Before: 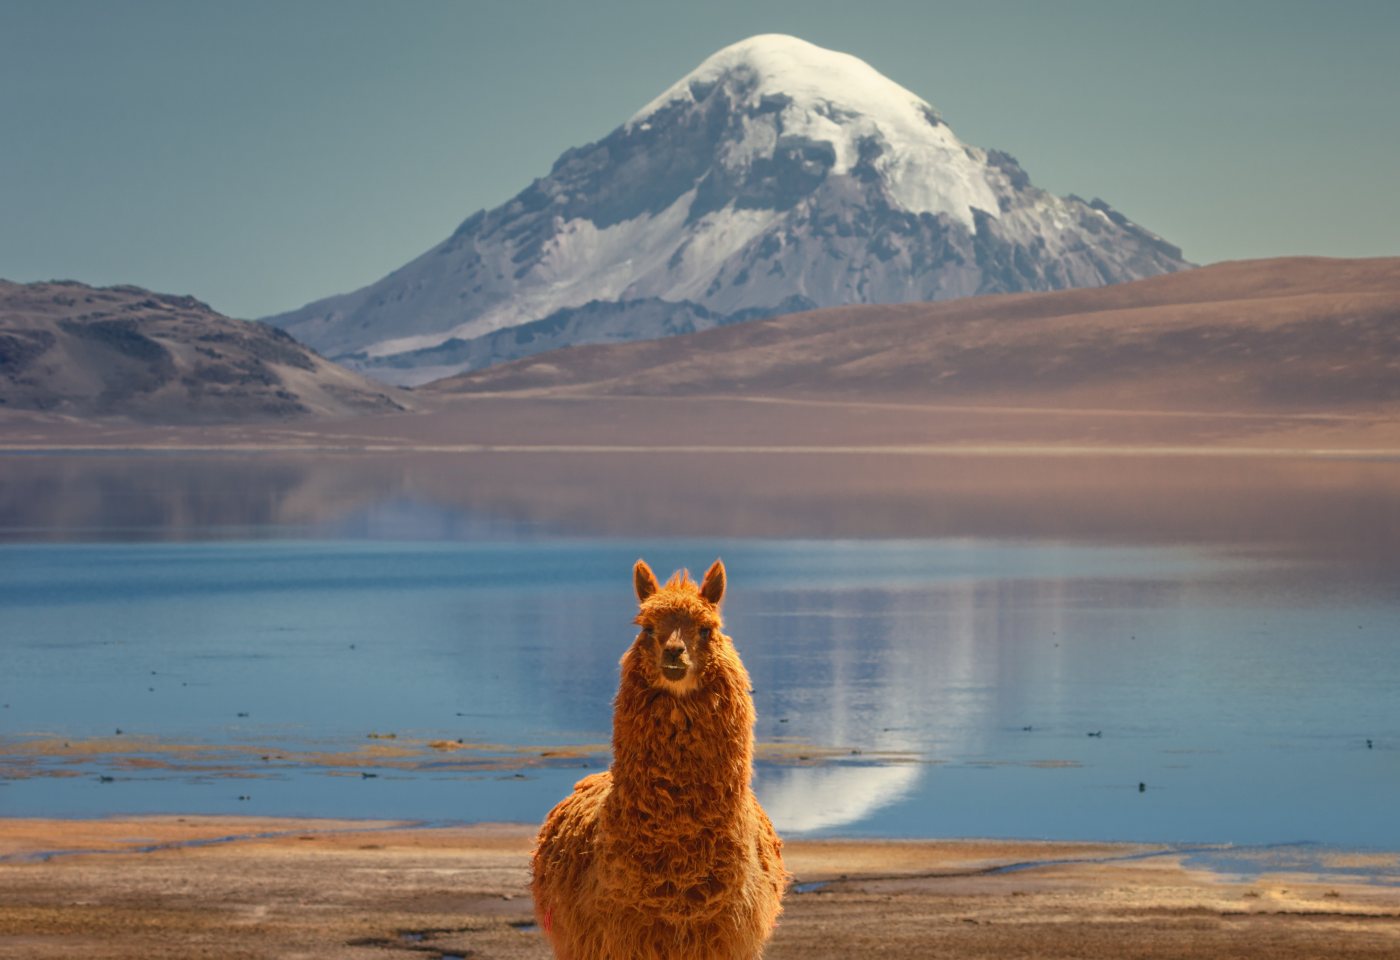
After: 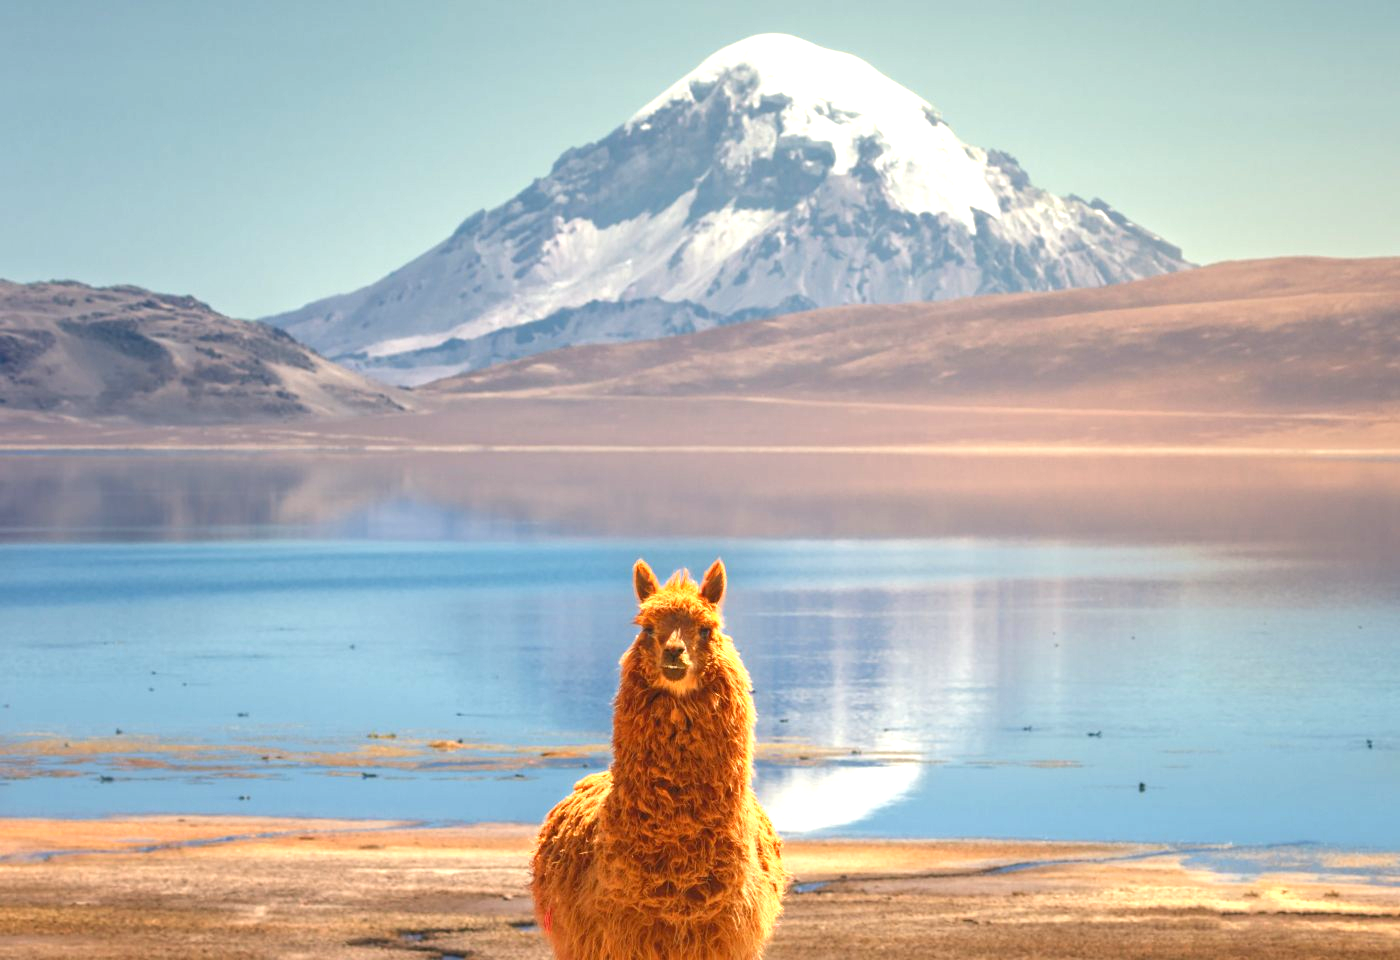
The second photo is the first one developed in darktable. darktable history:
white balance: red 1.009, blue 0.985
exposure: black level correction 0, exposure 1.2 EV, compensate highlight preservation false
